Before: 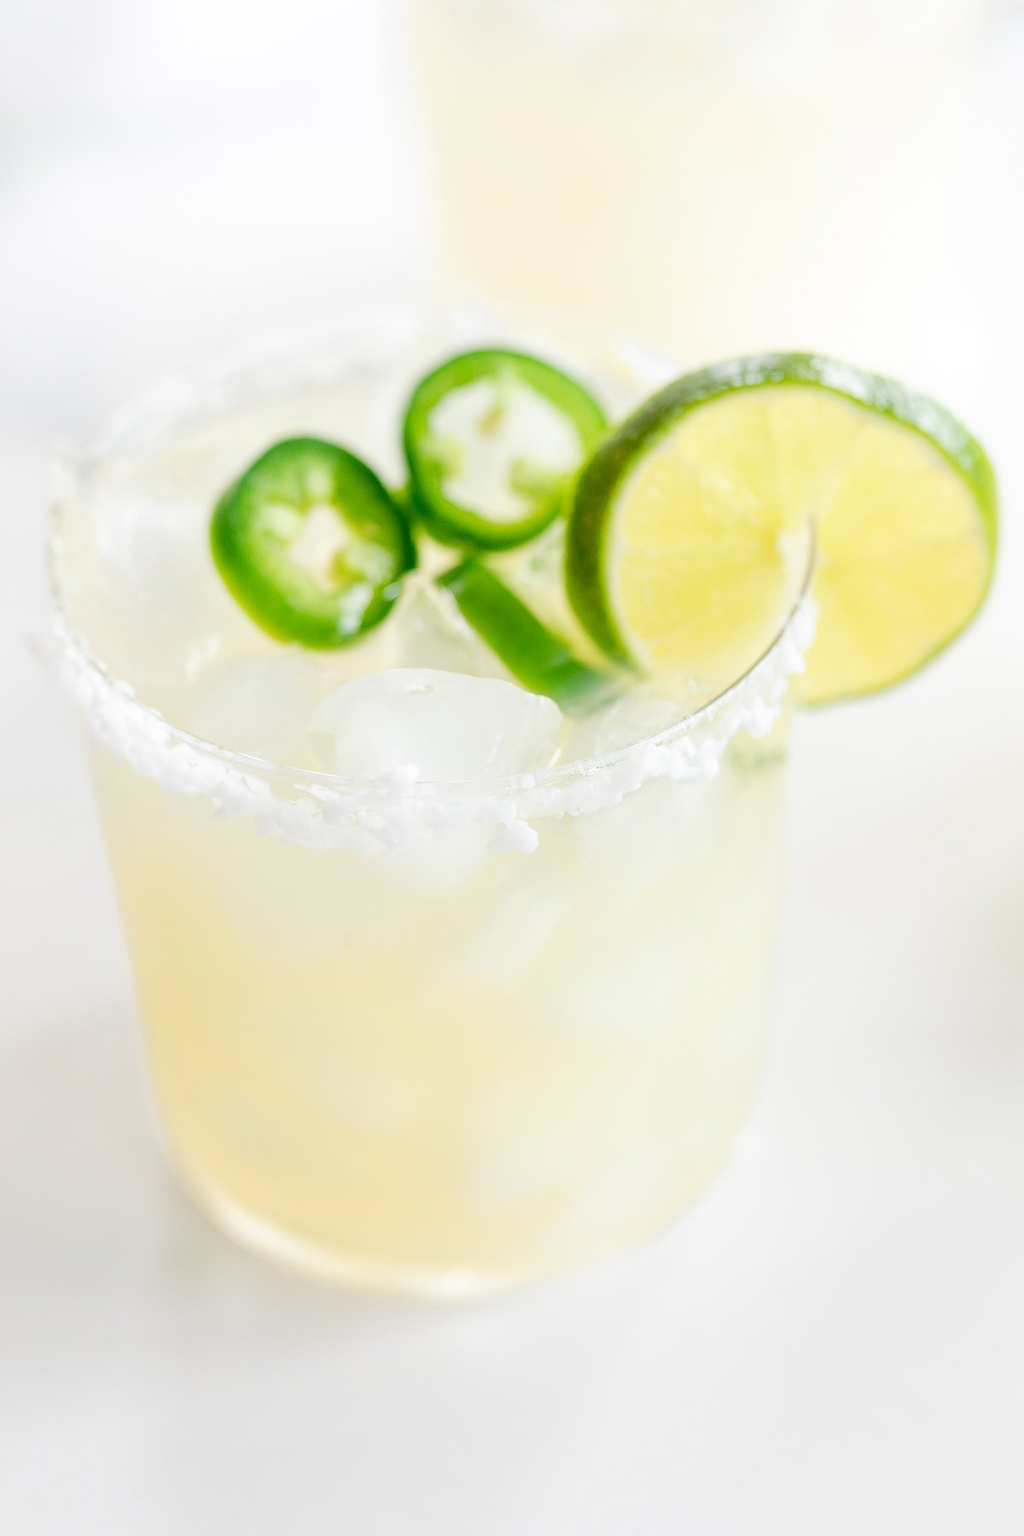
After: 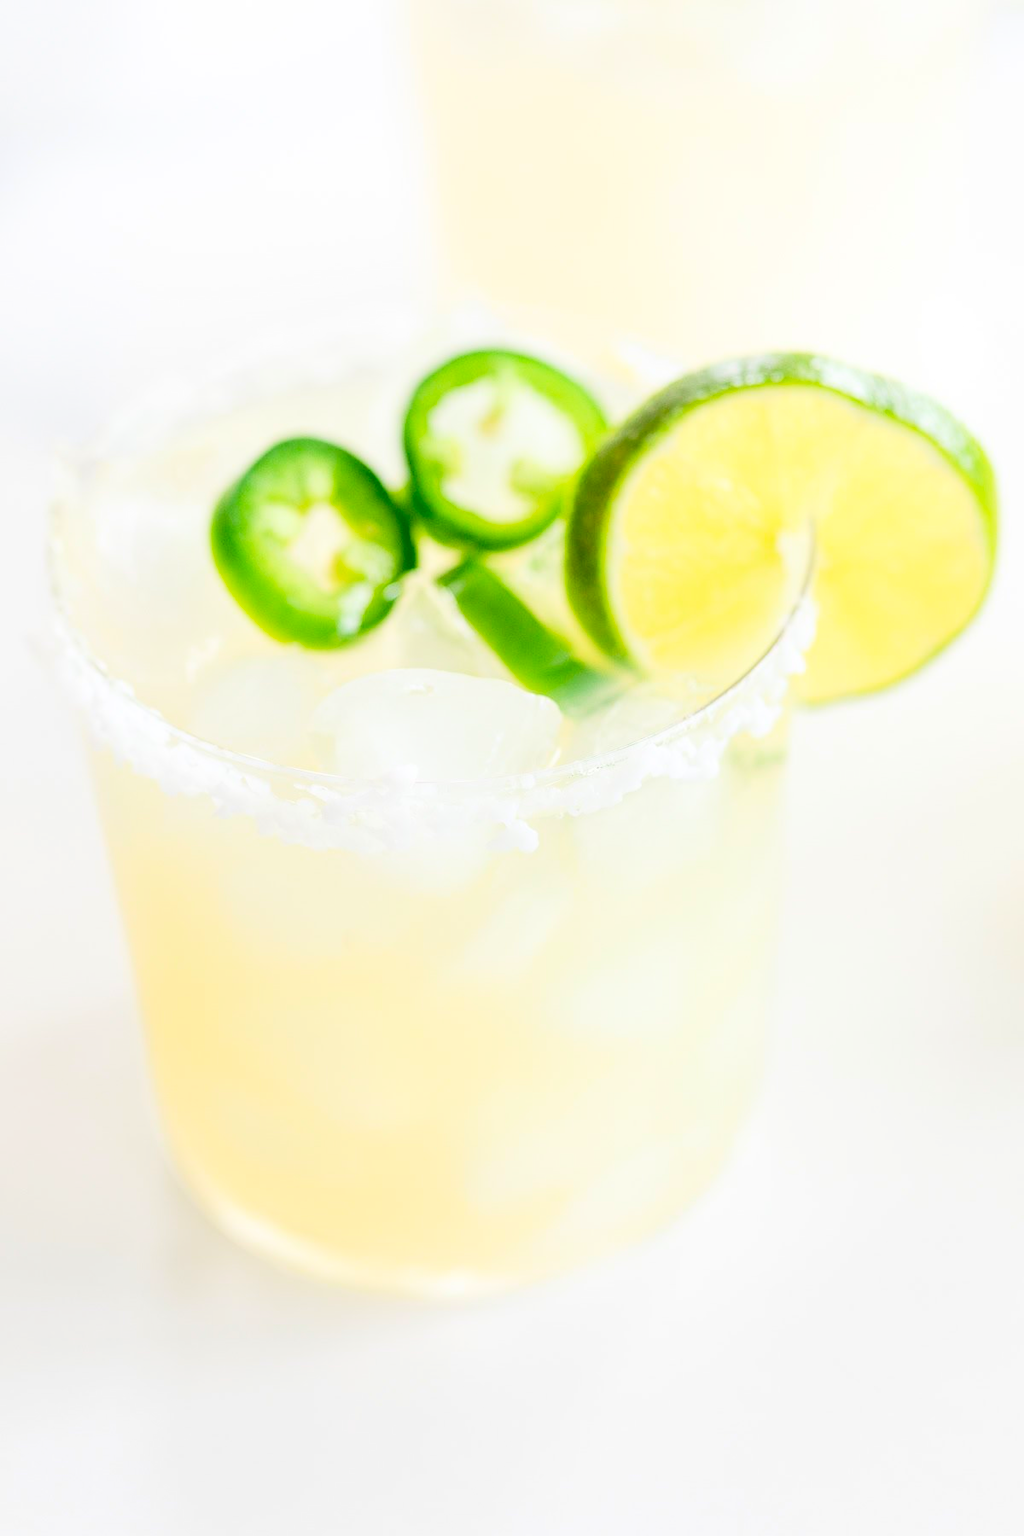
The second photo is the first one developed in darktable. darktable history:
contrast brightness saturation: contrast 0.2, brightness 0.16, saturation 0.22
